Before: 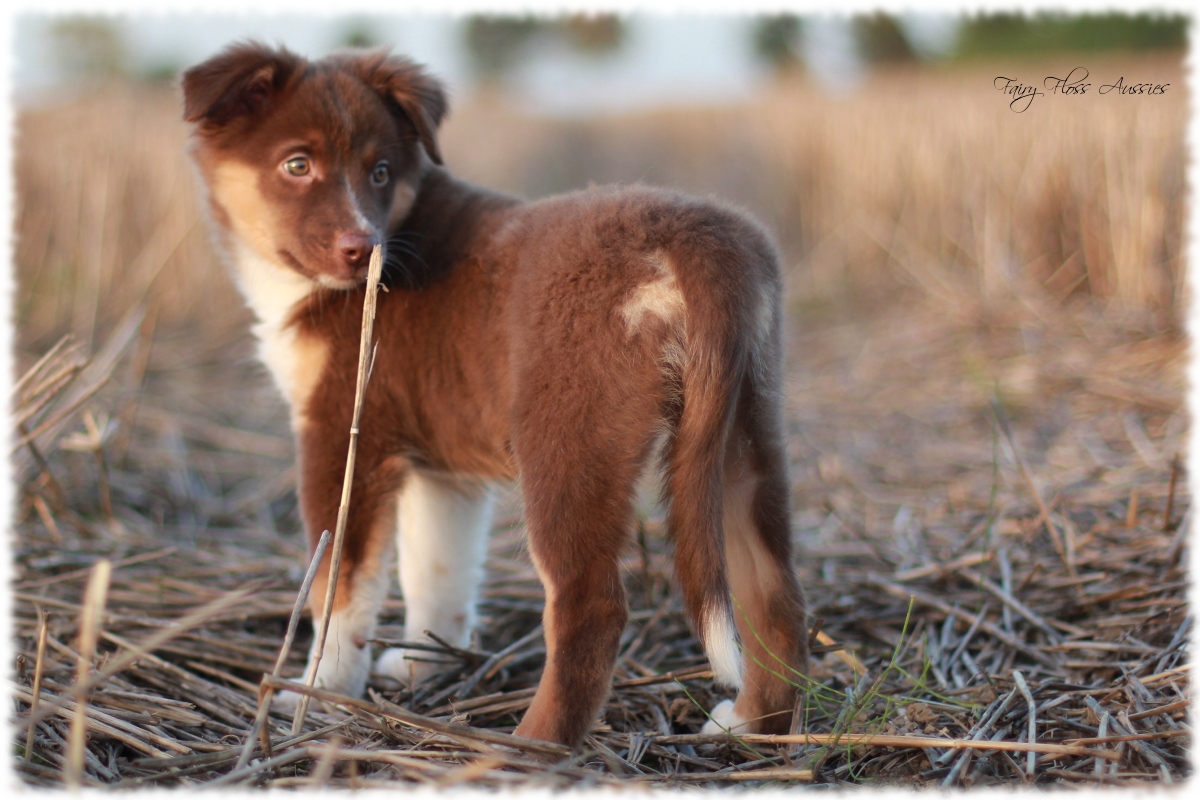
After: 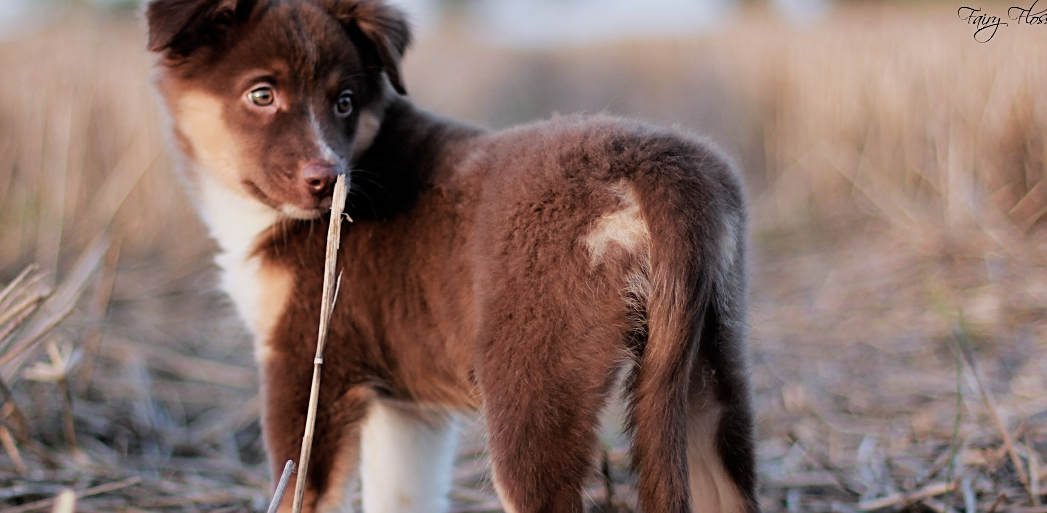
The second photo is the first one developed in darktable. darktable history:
color calibration: illuminant as shot in camera, x 0.358, y 0.373, temperature 4628.91 K
crop: left 3.026%, top 8.847%, right 9.654%, bottom 26.962%
filmic rgb: black relative exposure -5.01 EV, white relative exposure 3.53 EV, hardness 3.19, contrast 1.196, highlights saturation mix -48.68%
sharpen: on, module defaults
